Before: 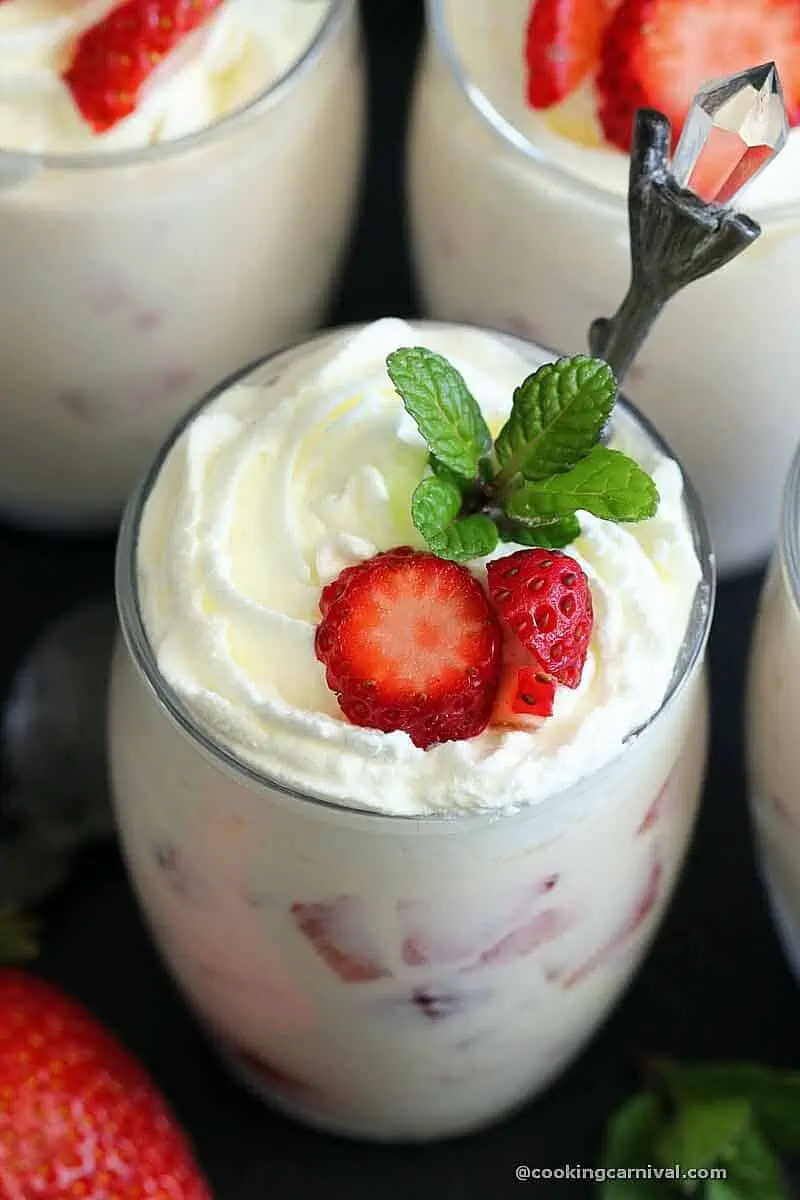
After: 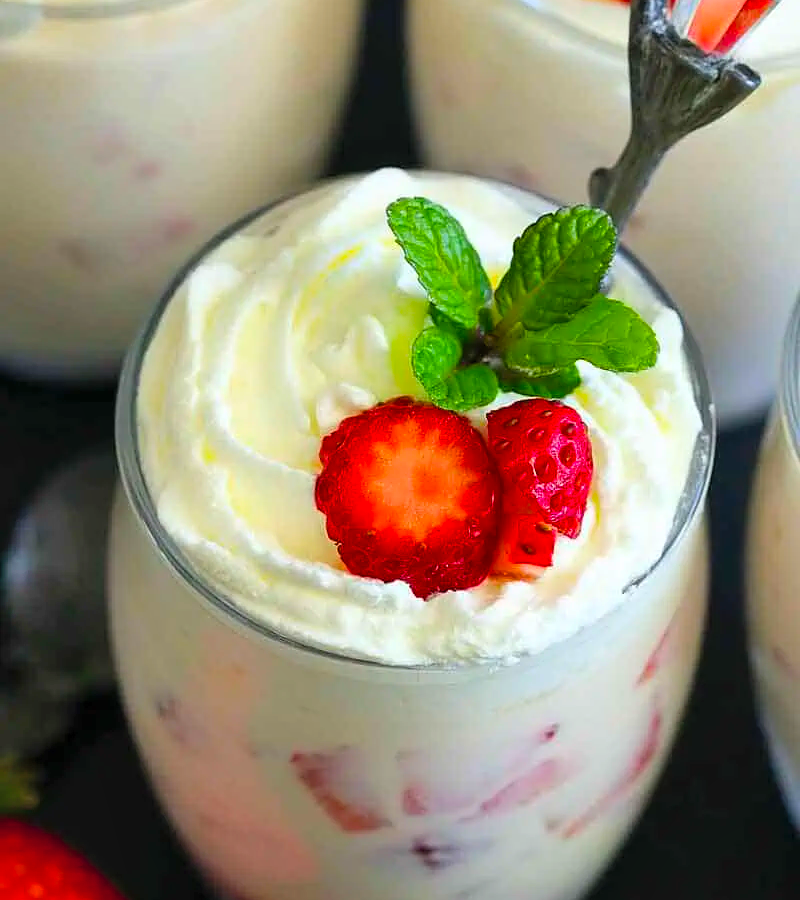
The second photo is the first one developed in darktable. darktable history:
contrast brightness saturation: brightness 0.09, saturation 0.19
crop and rotate: top 12.5%, bottom 12.5%
color balance rgb: linear chroma grading › global chroma 15%, perceptual saturation grading › global saturation 30%
shadows and highlights: shadows 49, highlights -41, soften with gaussian
